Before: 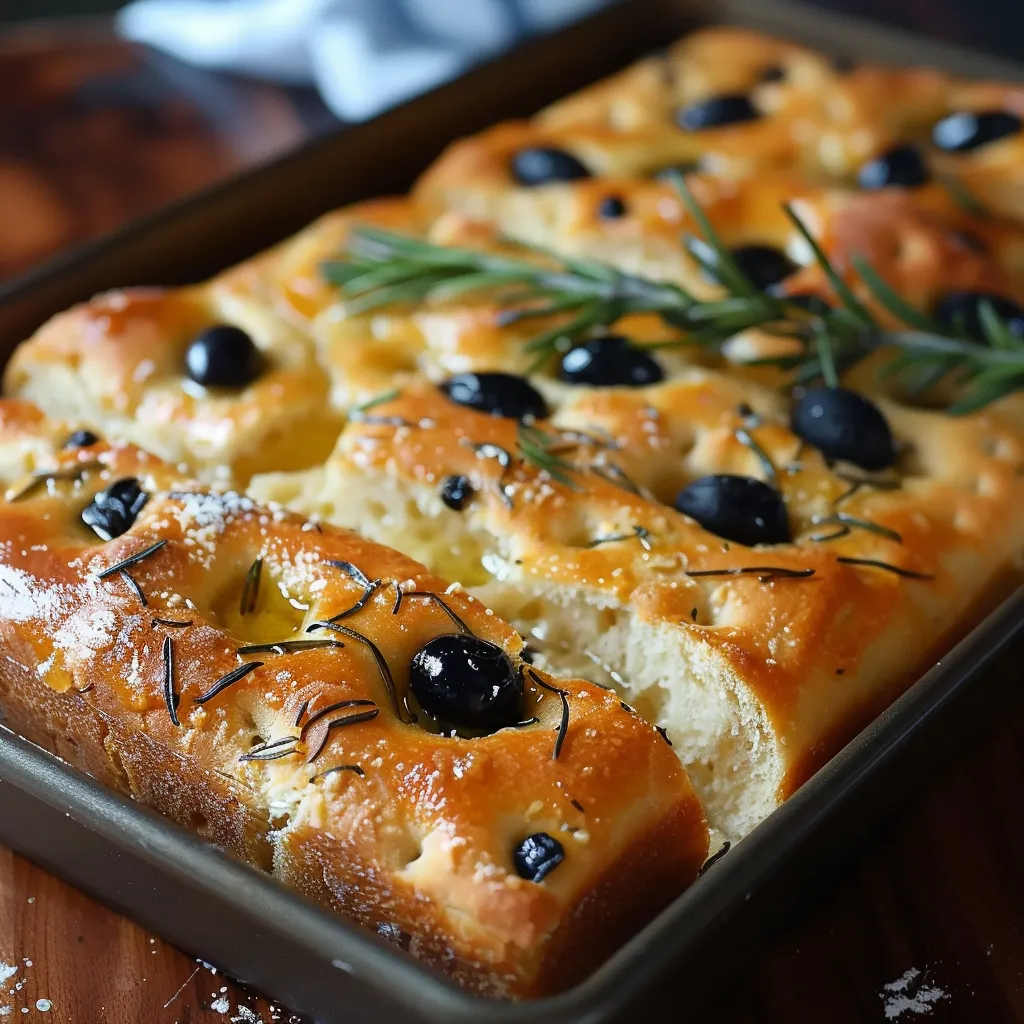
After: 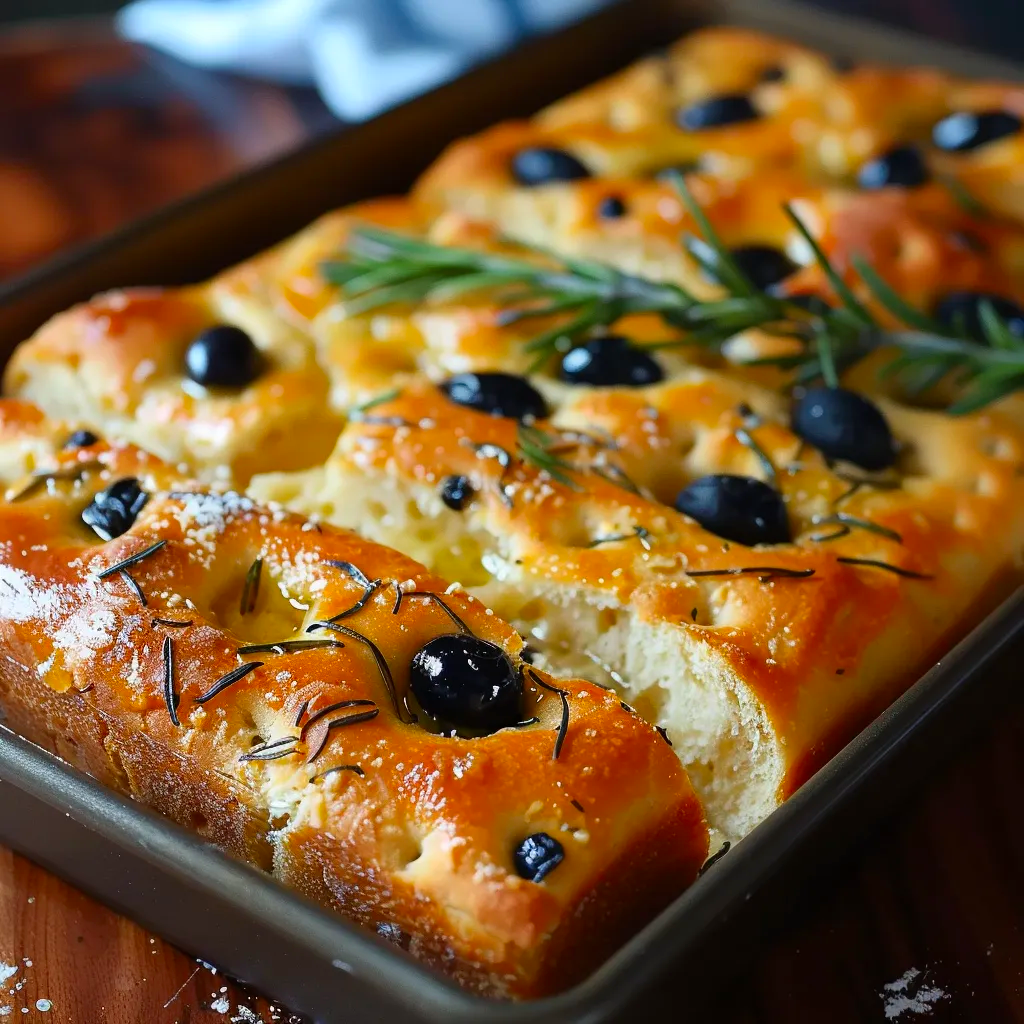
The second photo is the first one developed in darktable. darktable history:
color correction: highlights b* -0.035, saturation 1.3
